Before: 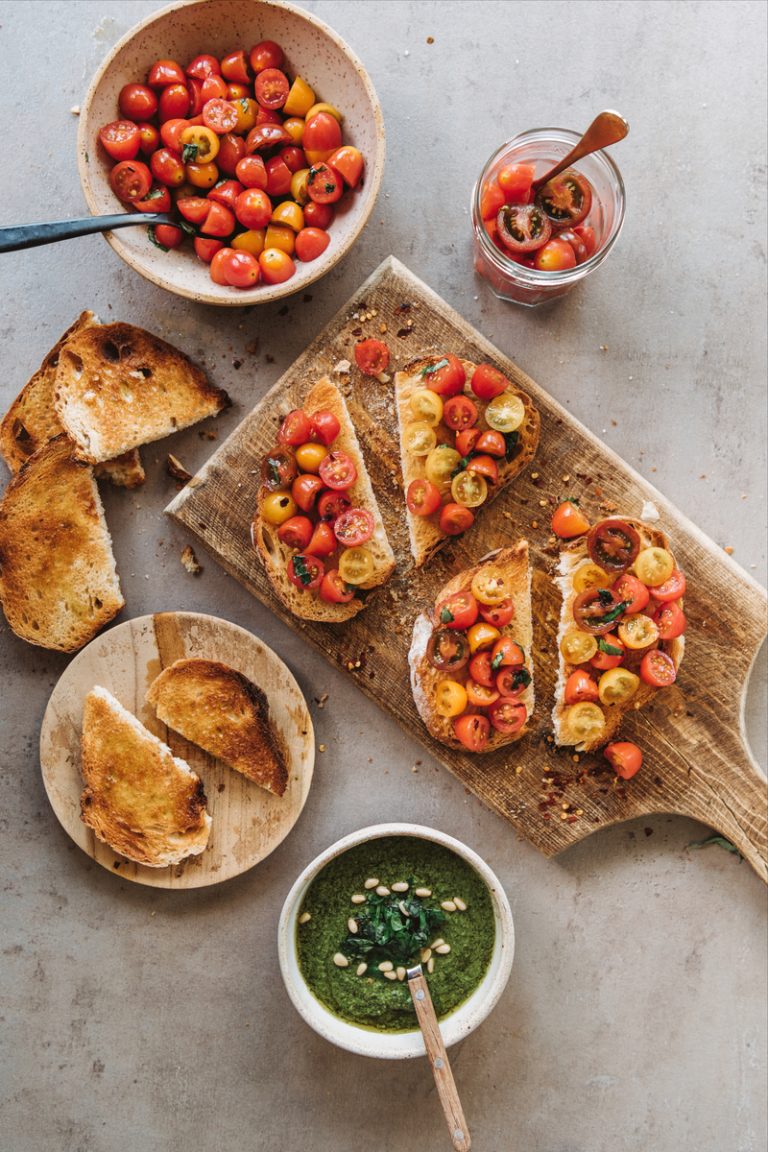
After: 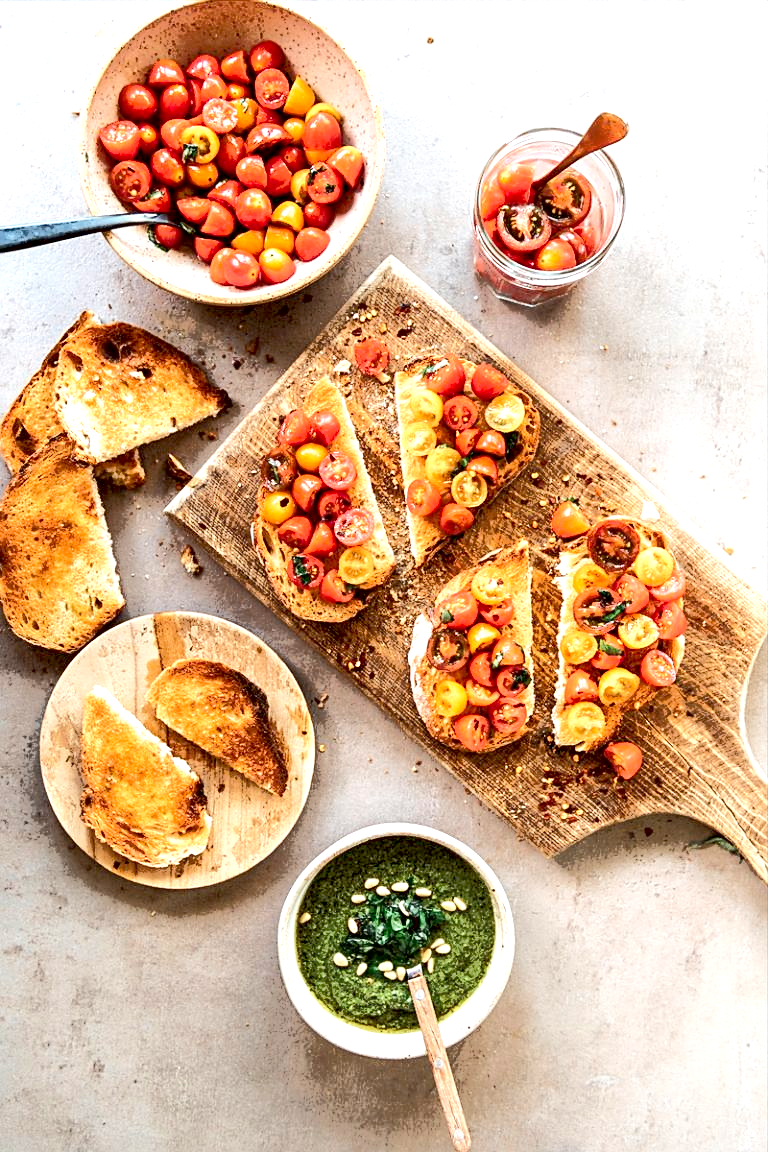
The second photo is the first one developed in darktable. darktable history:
sharpen: on, module defaults
exposure: black level correction 0.01, exposure 1 EV, compensate highlight preservation false
tone curve: curves: ch0 [(0, 0) (0.003, 0.003) (0.011, 0.011) (0.025, 0.024) (0.044, 0.043) (0.069, 0.067) (0.1, 0.096) (0.136, 0.131) (0.177, 0.171) (0.224, 0.217) (0.277, 0.267) (0.335, 0.324) (0.399, 0.385) (0.468, 0.452) (0.543, 0.632) (0.623, 0.697) (0.709, 0.766) (0.801, 0.839) (0.898, 0.917) (1, 1)], color space Lab, independent channels, preserve colors none
